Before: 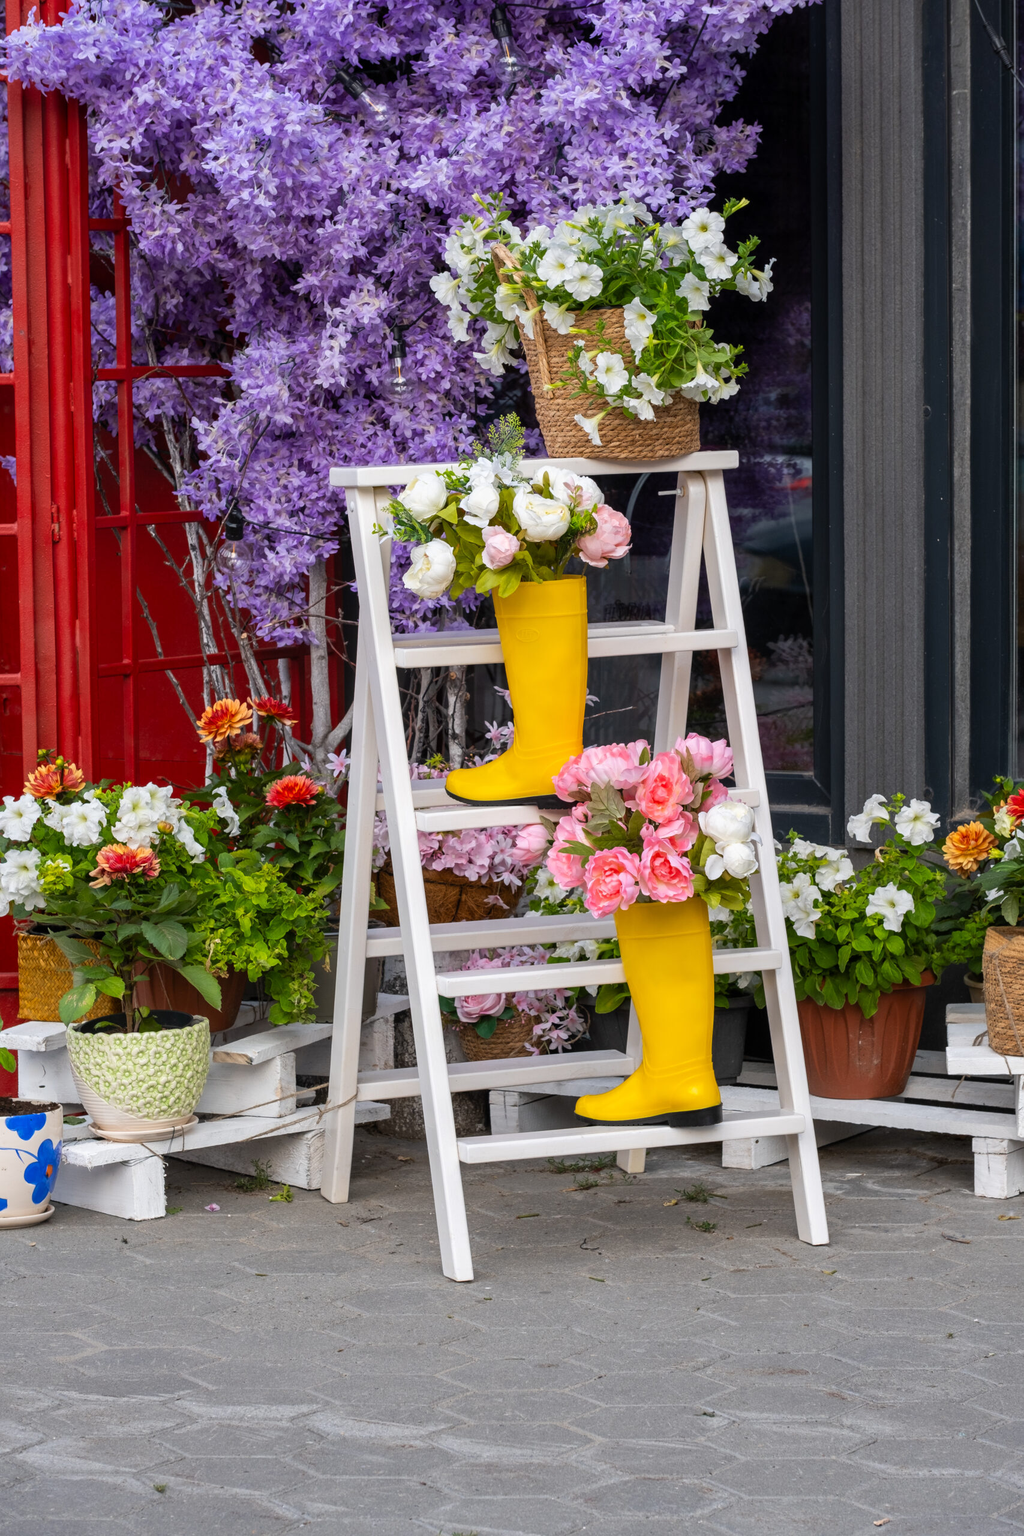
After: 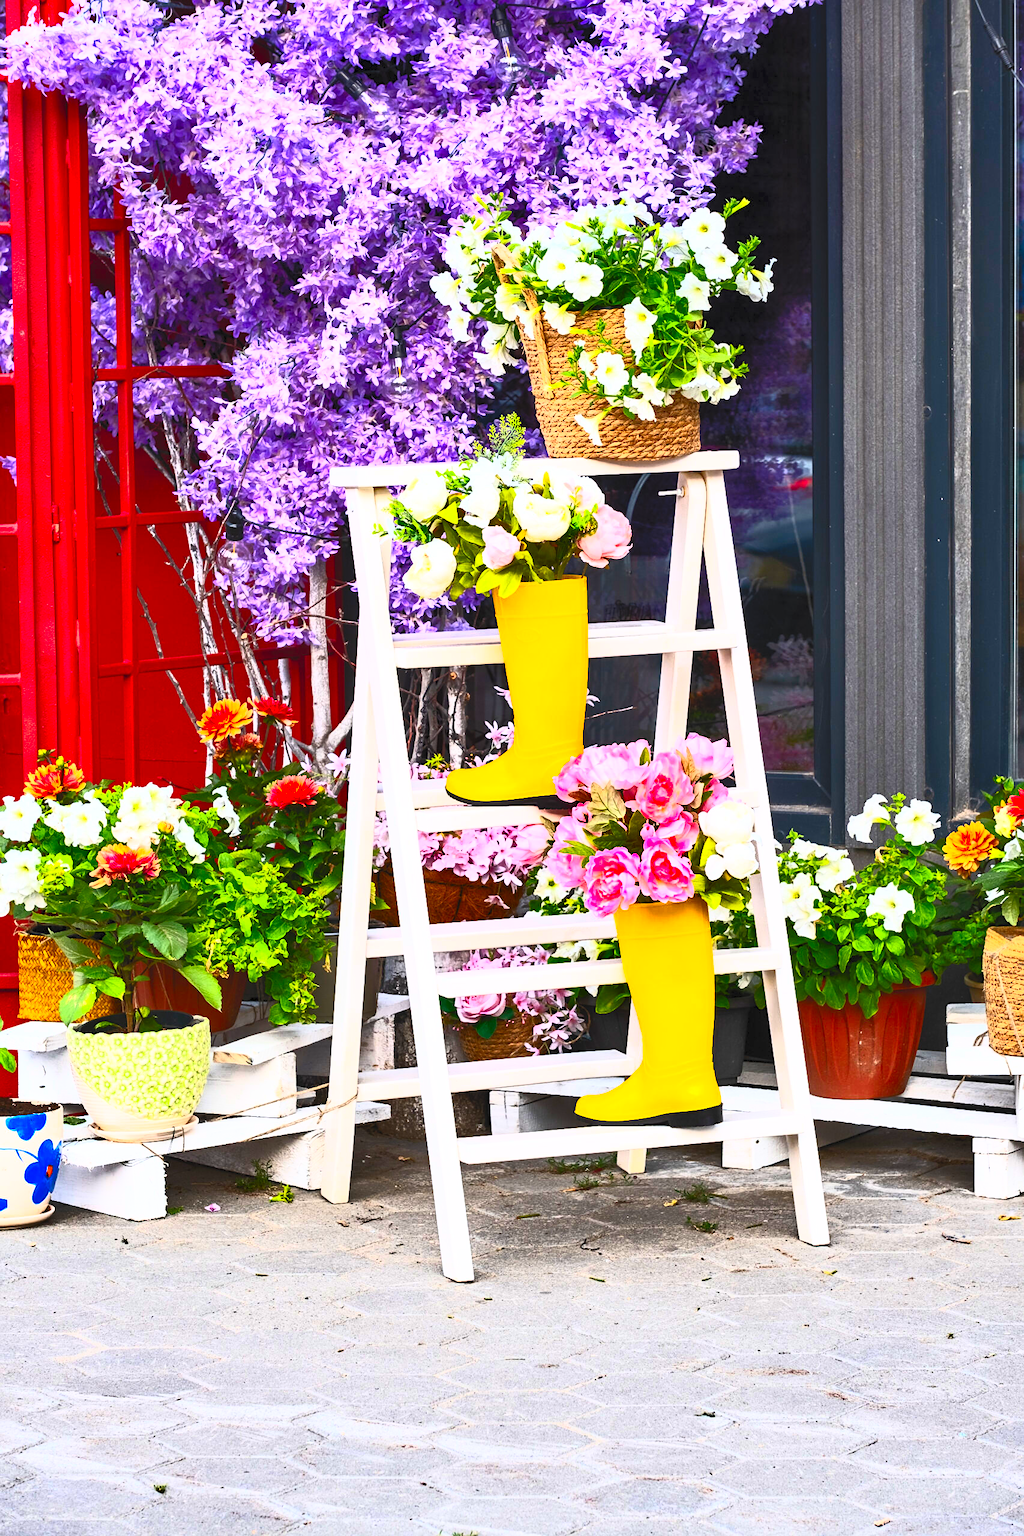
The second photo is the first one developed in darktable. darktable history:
sharpen: amount 0.209
shadows and highlights: low approximation 0.01, soften with gaussian
contrast brightness saturation: contrast 0.991, brightness 0.993, saturation 0.985
